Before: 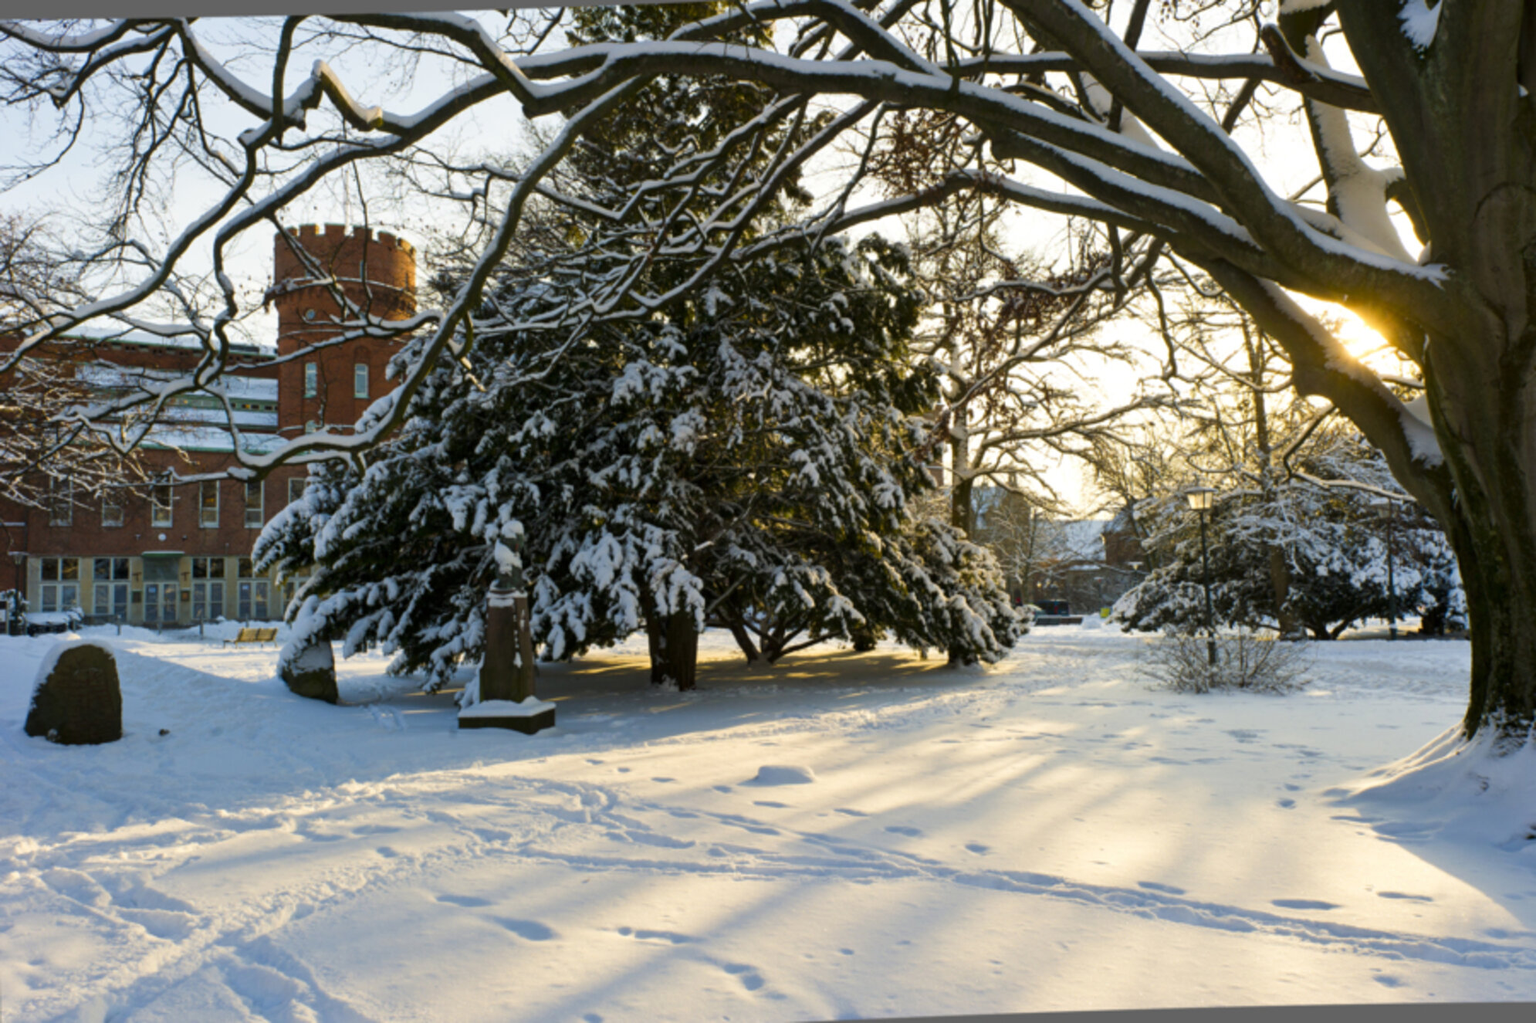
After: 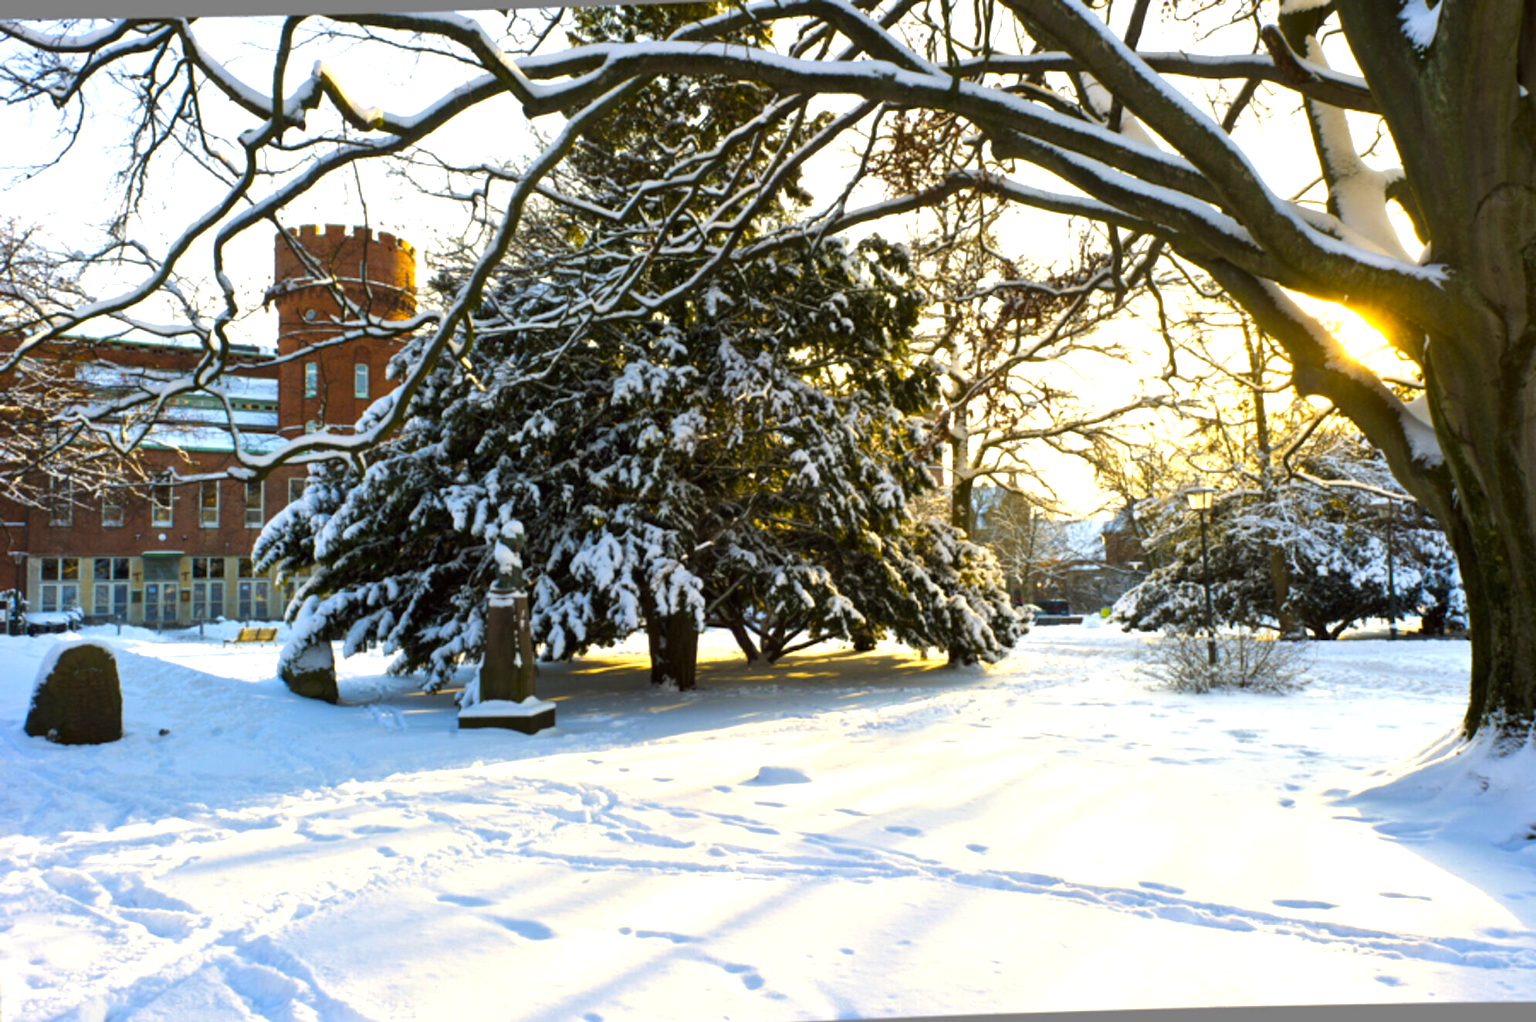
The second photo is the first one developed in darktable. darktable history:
color balance: lift [1, 1.001, 0.999, 1.001], gamma [1, 1.004, 1.007, 0.993], gain [1, 0.991, 0.987, 1.013], contrast 7.5%, contrast fulcrum 10%, output saturation 115%
exposure: black level correction 0, exposure 0.7 EV, compensate exposure bias true, compensate highlight preservation false
